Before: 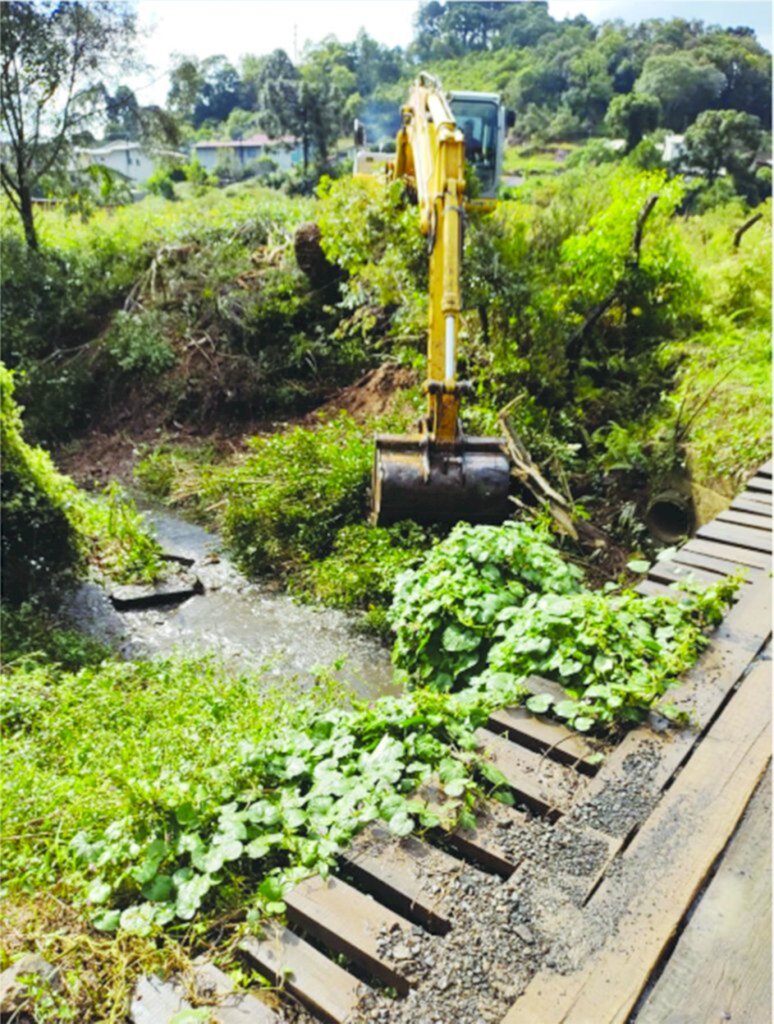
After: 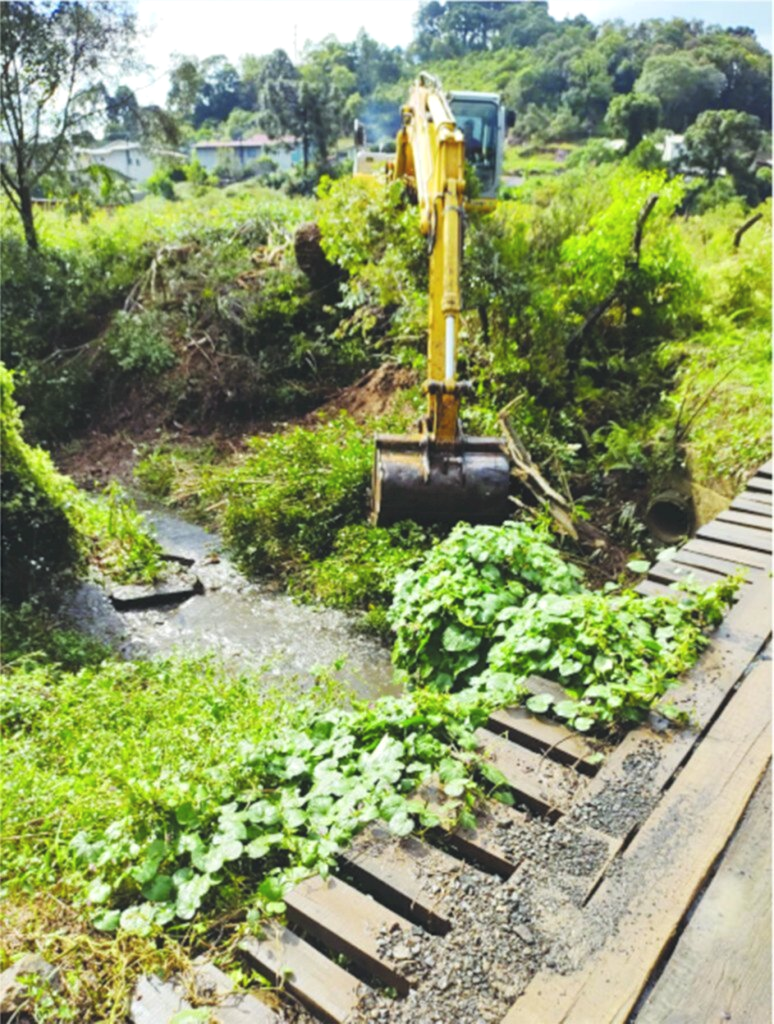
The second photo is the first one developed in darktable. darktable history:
exposure: black level correction -0.008, exposure 0.072 EV, compensate highlight preservation false
